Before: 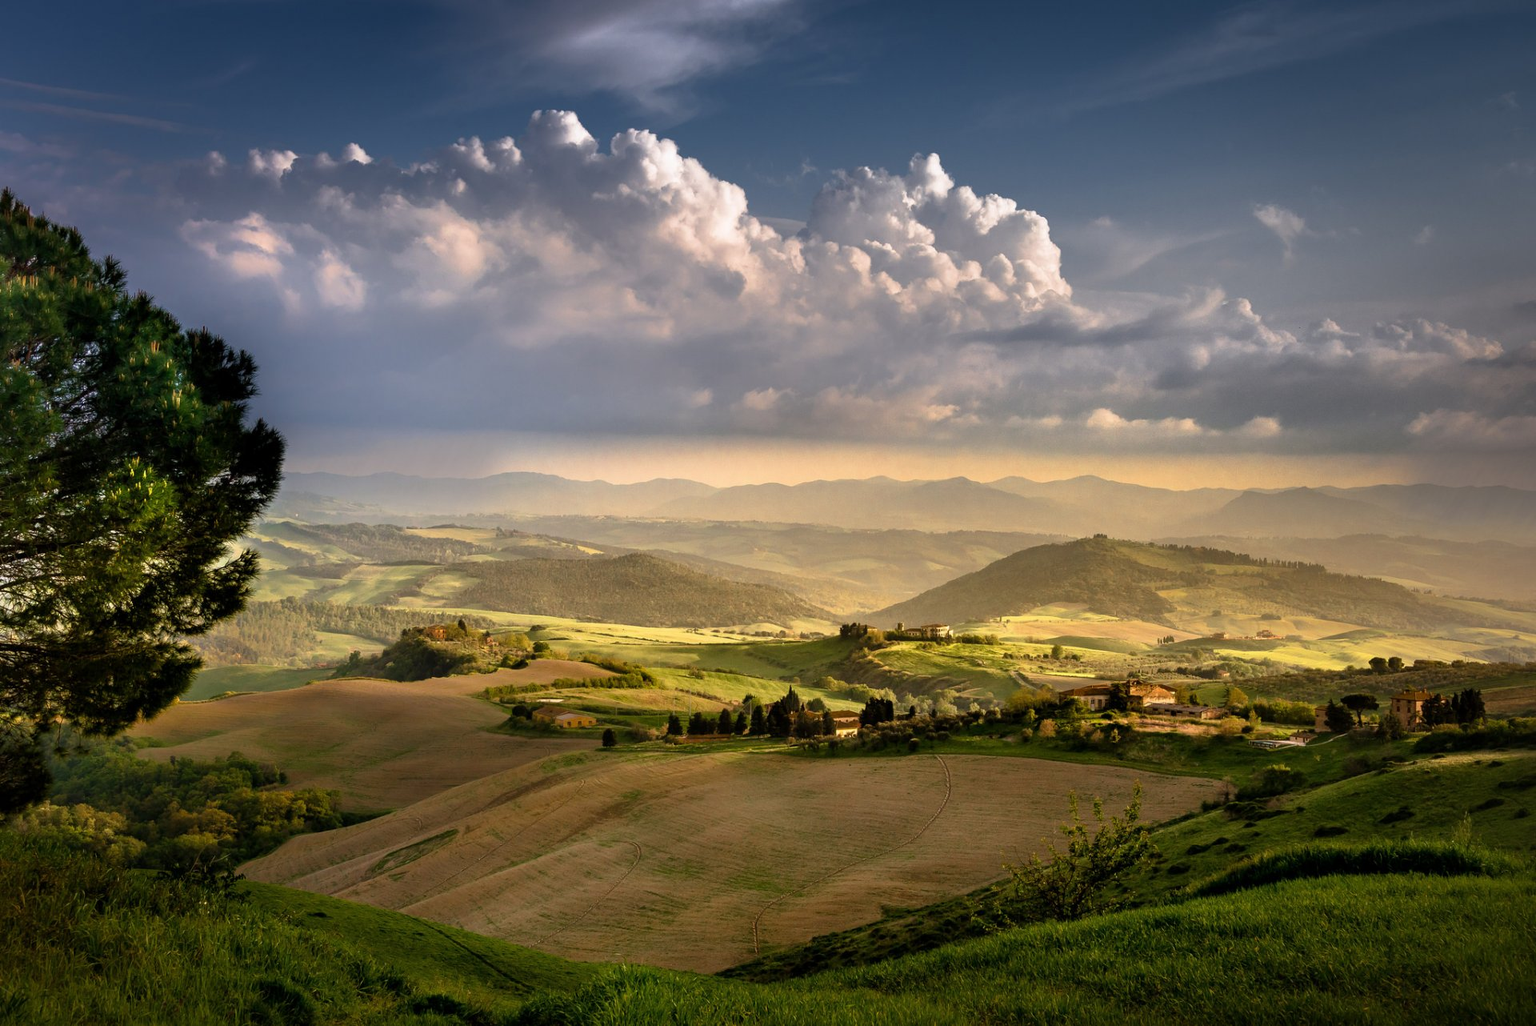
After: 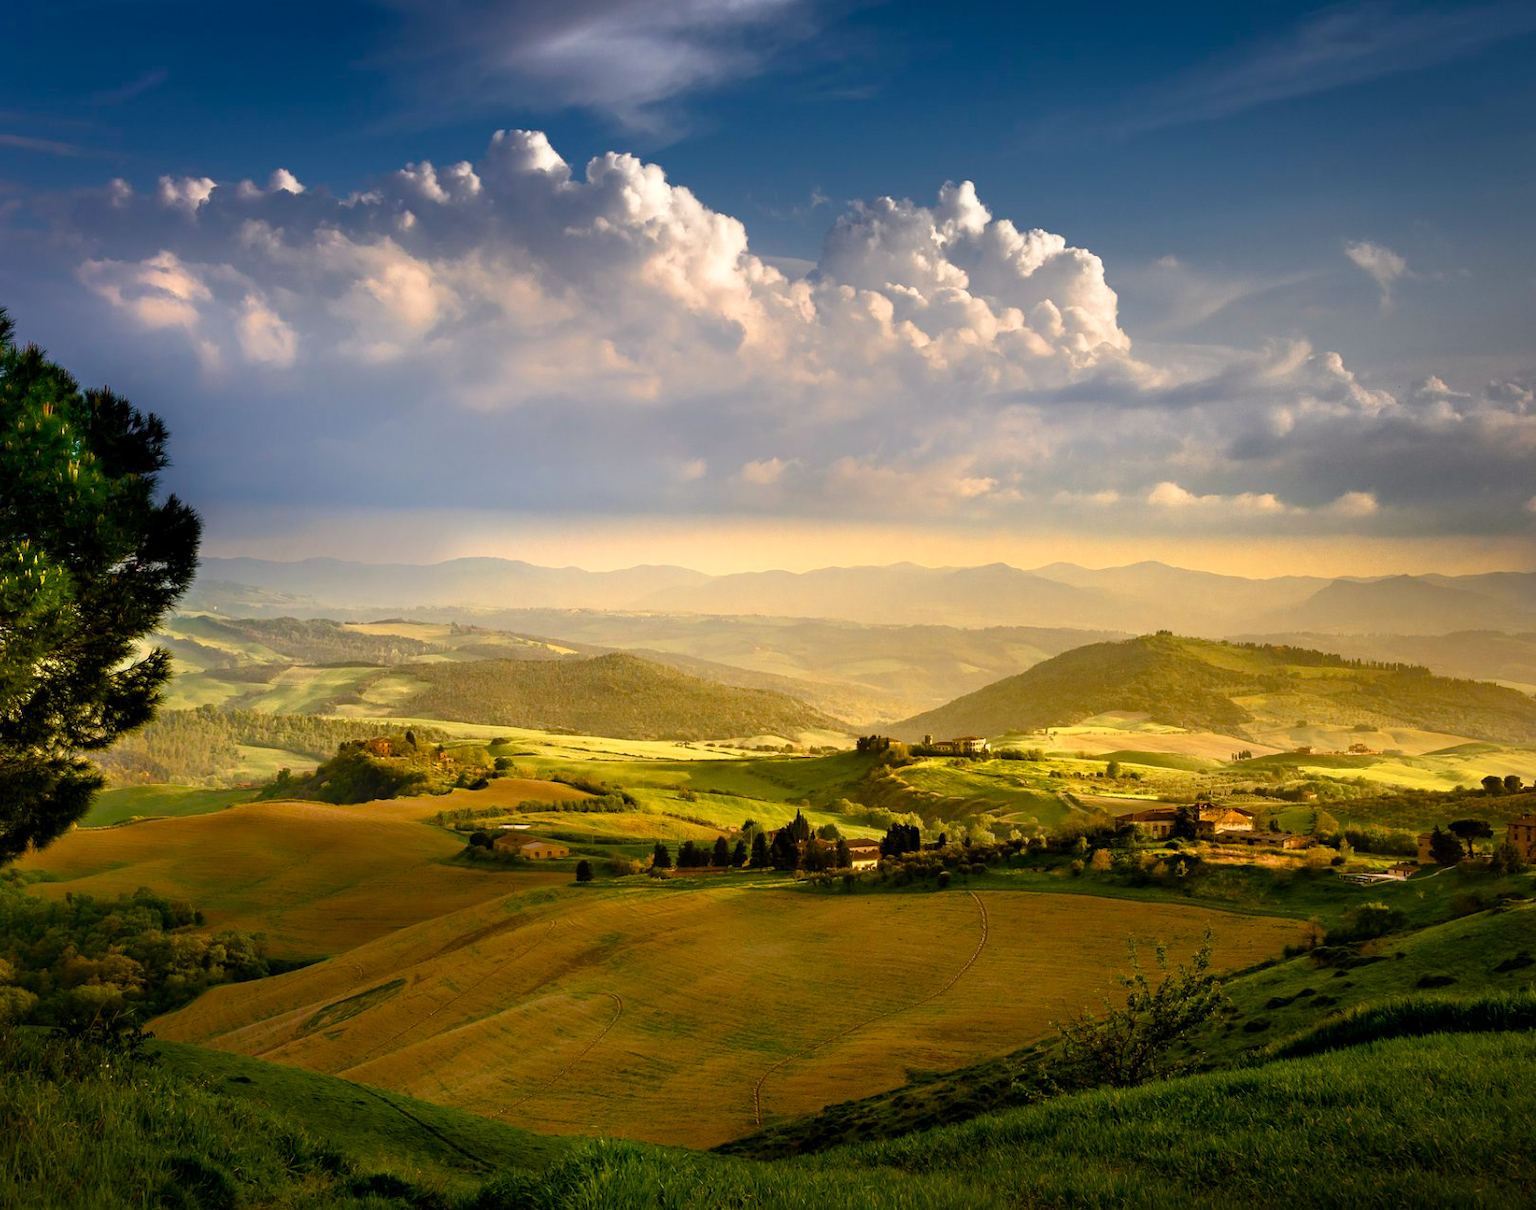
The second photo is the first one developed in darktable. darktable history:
color balance rgb: highlights gain › luminance 6.325%, highlights gain › chroma 2.625%, highlights gain › hue 91.4°, perceptual saturation grading › global saturation 0.205%, perceptual saturation grading › mid-tones 6.129%, perceptual saturation grading › shadows 72.214%, global vibrance 20%
shadows and highlights: shadows -21.01, highlights 98.19, shadows color adjustment 97.66%, soften with gaussian
crop: left 7.463%, right 7.814%
